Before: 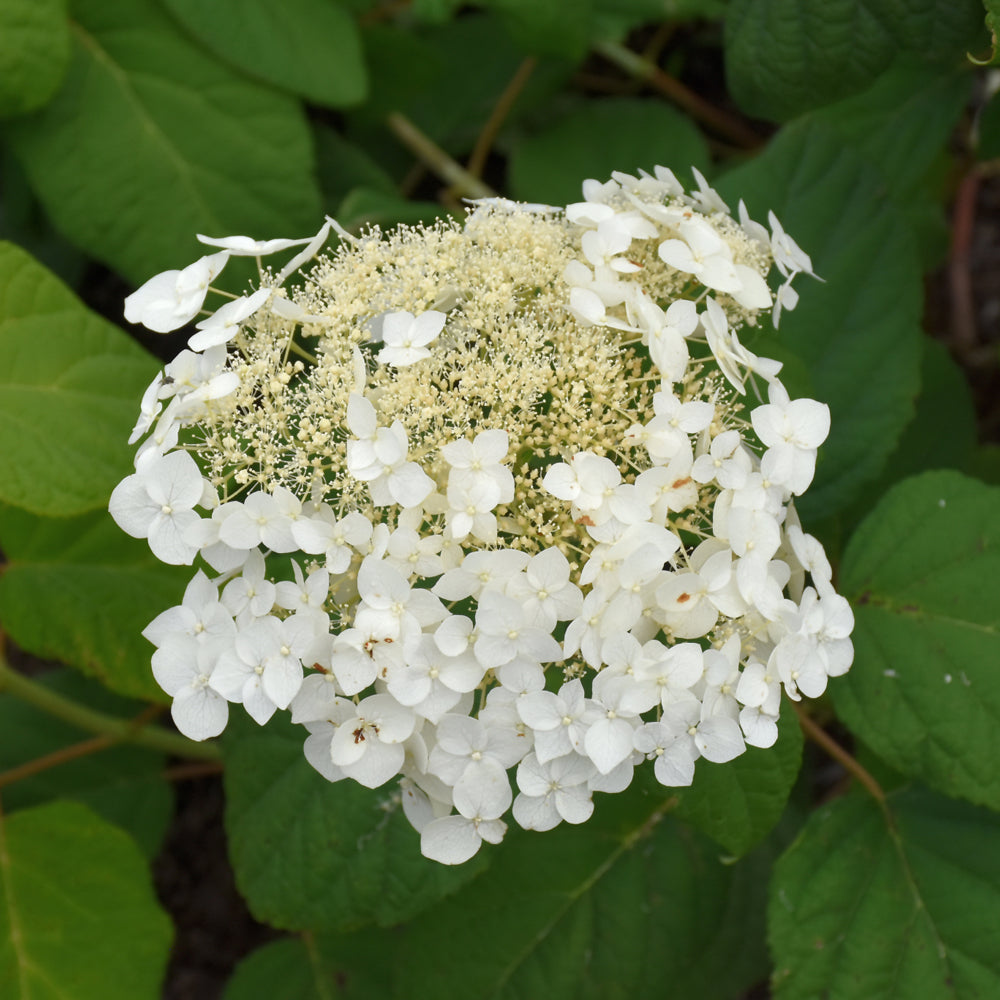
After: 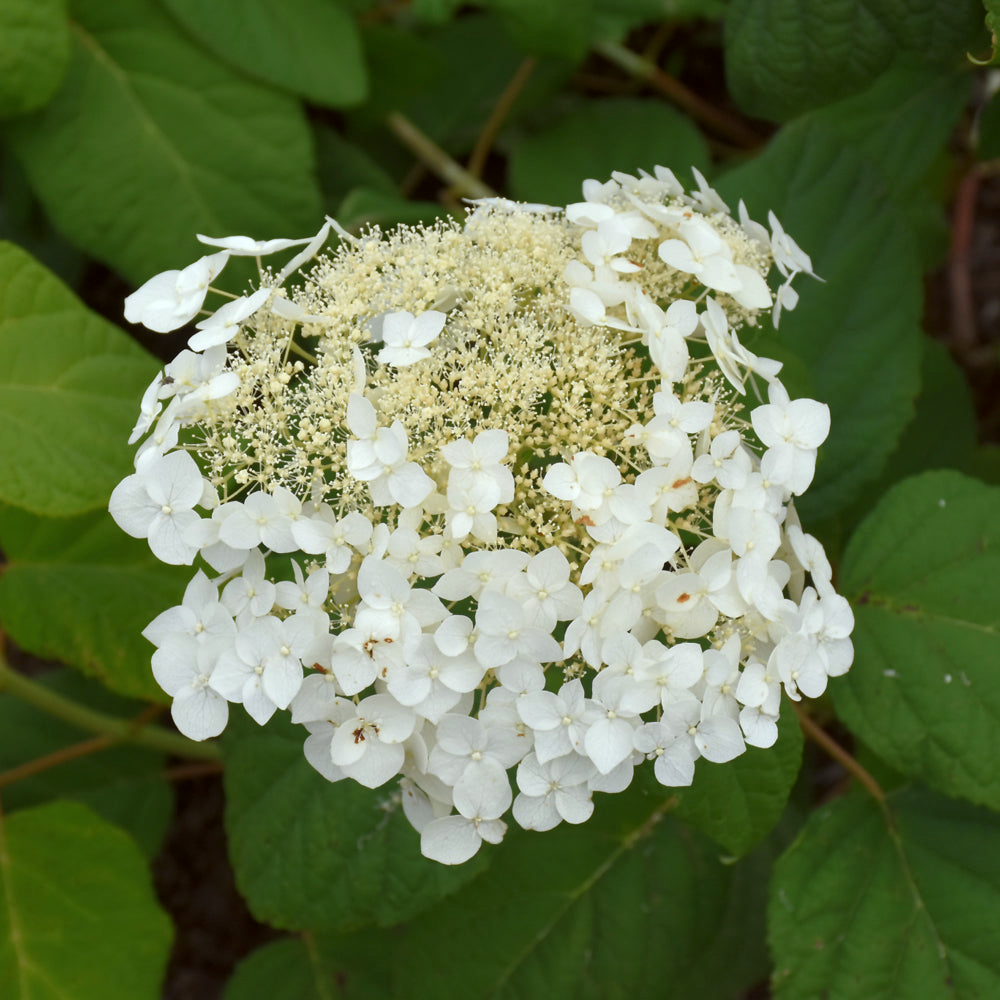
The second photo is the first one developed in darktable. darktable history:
color correction: highlights a* -2.75, highlights b* -2.1, shadows a* 2.14, shadows b* 2.98
